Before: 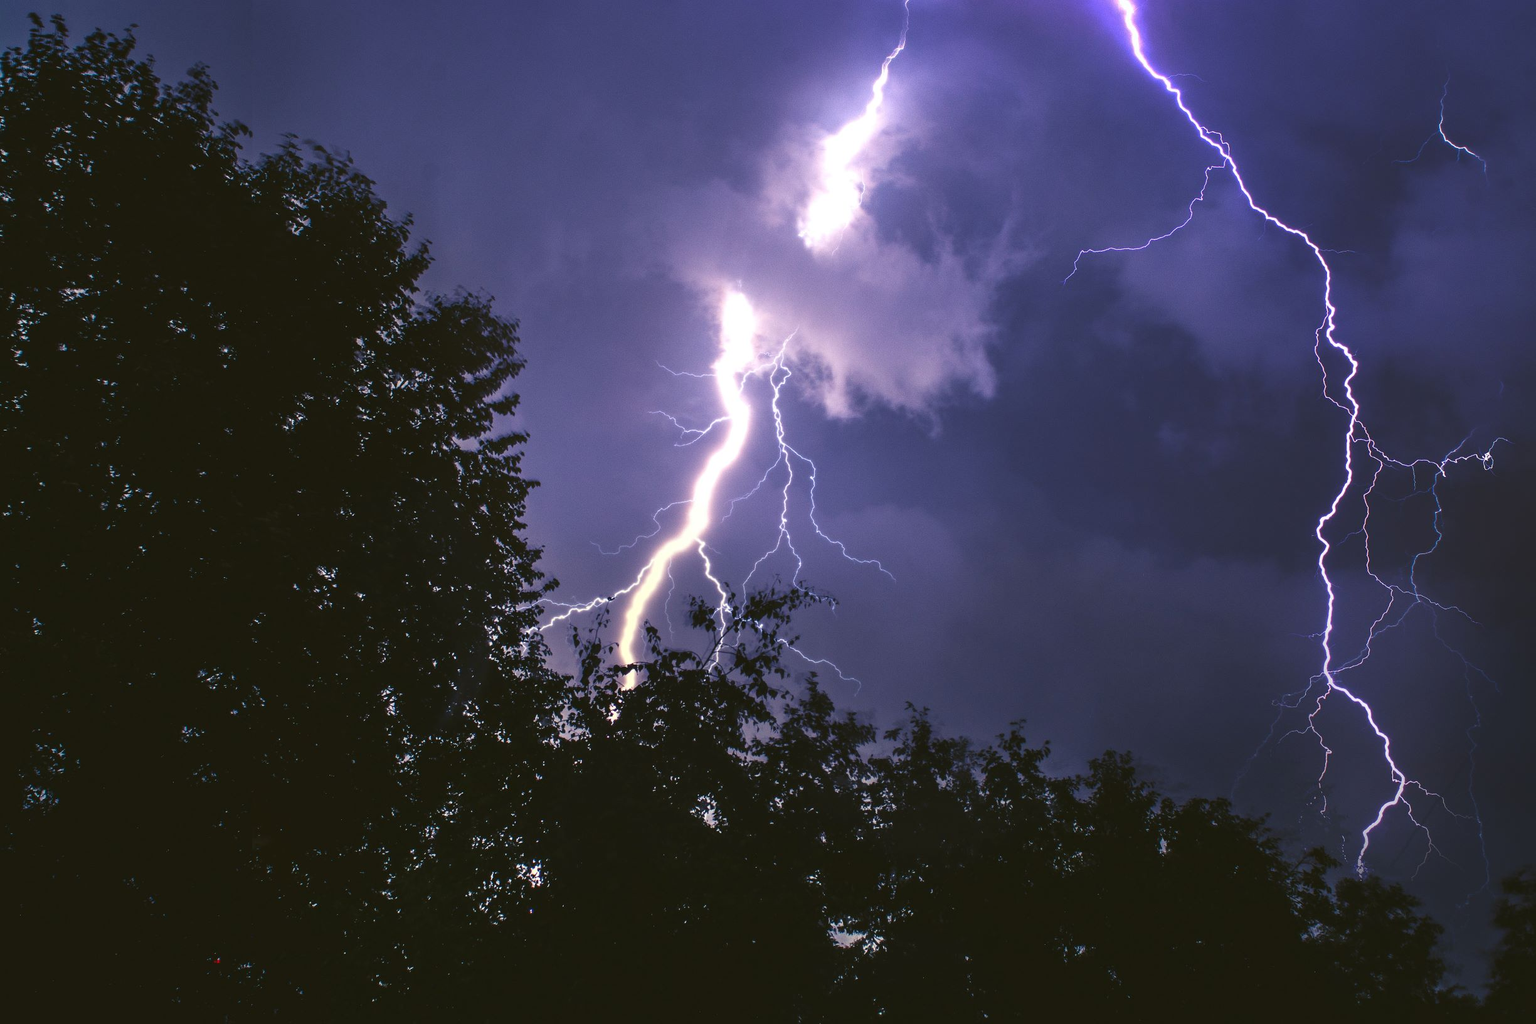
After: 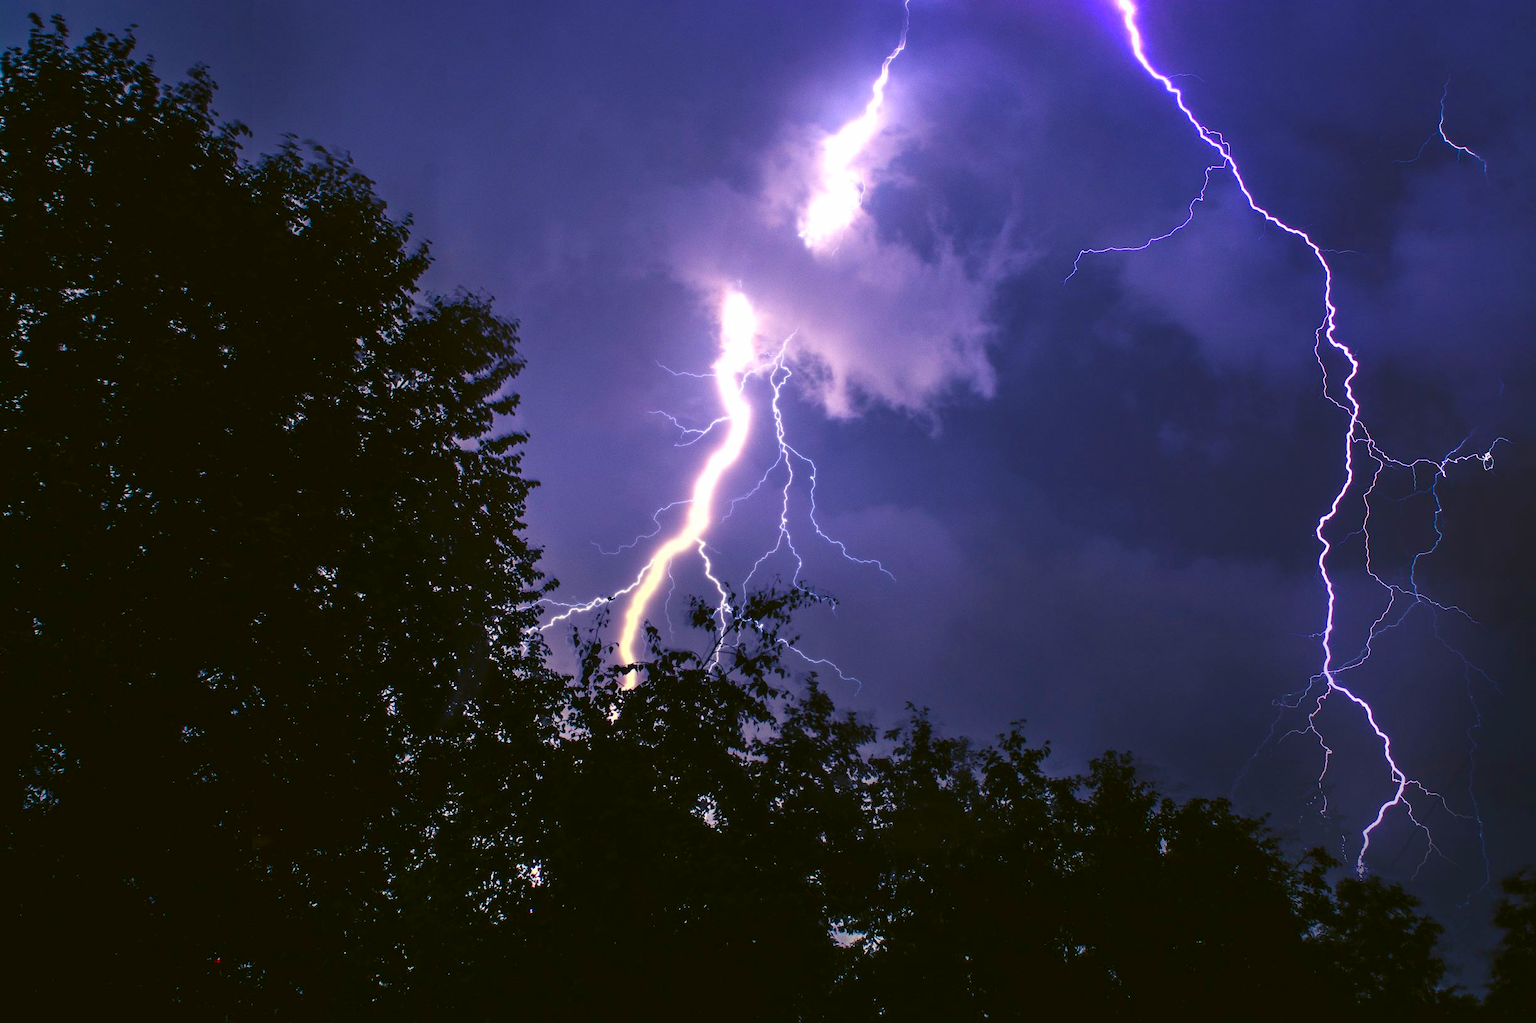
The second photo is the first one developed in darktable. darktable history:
color balance rgb: shadows lift › luminance -10.119%, global offset › luminance -0.486%, linear chroma grading › shadows -8.167%, linear chroma grading › global chroma 9.883%, perceptual saturation grading › global saturation 31.131%, global vibrance 20%
